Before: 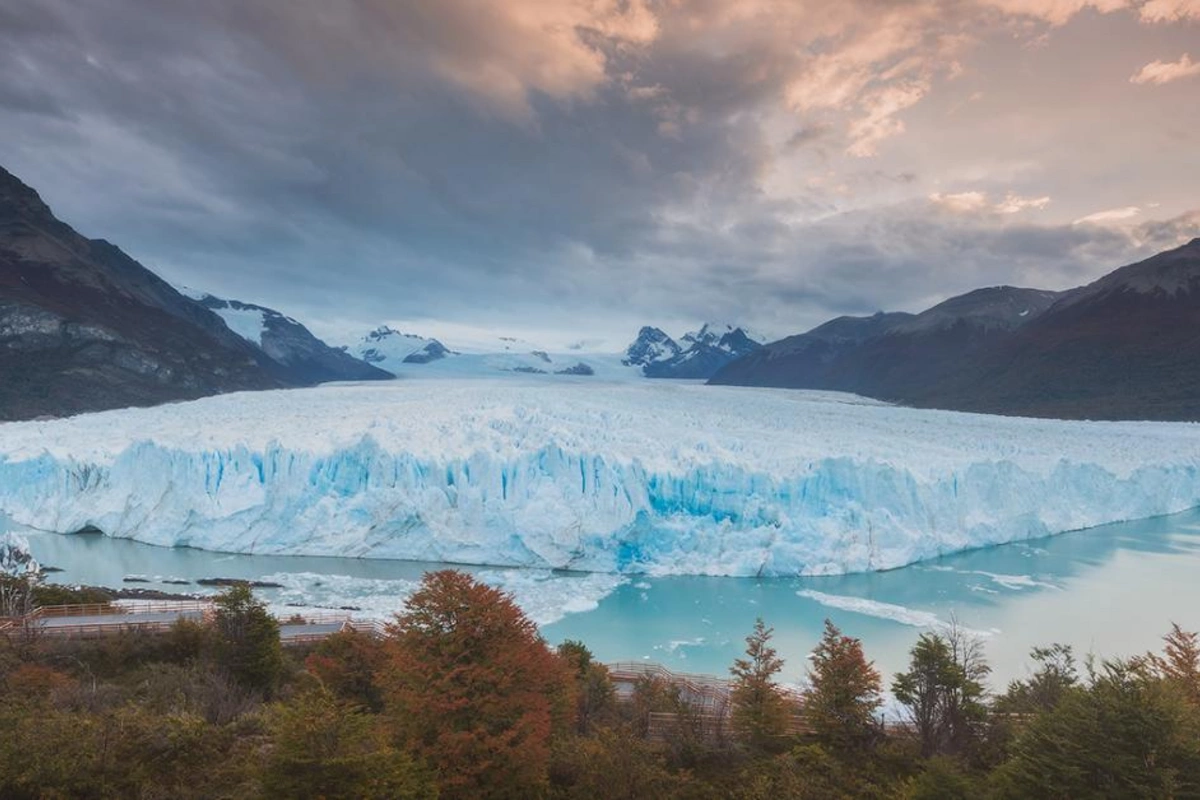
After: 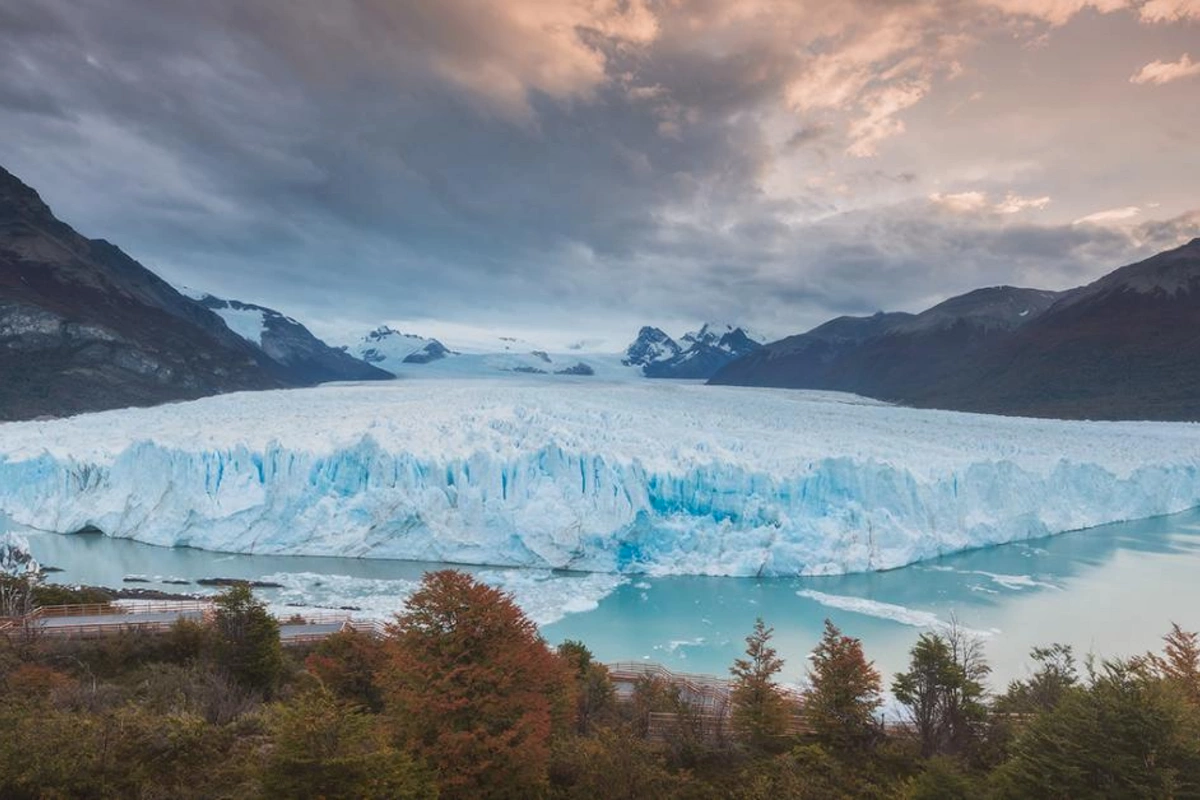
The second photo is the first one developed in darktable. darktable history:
exposure: exposure -0.01 EV, compensate highlight preservation false
local contrast: mode bilateral grid, contrast 20, coarseness 50, detail 120%, midtone range 0.2
